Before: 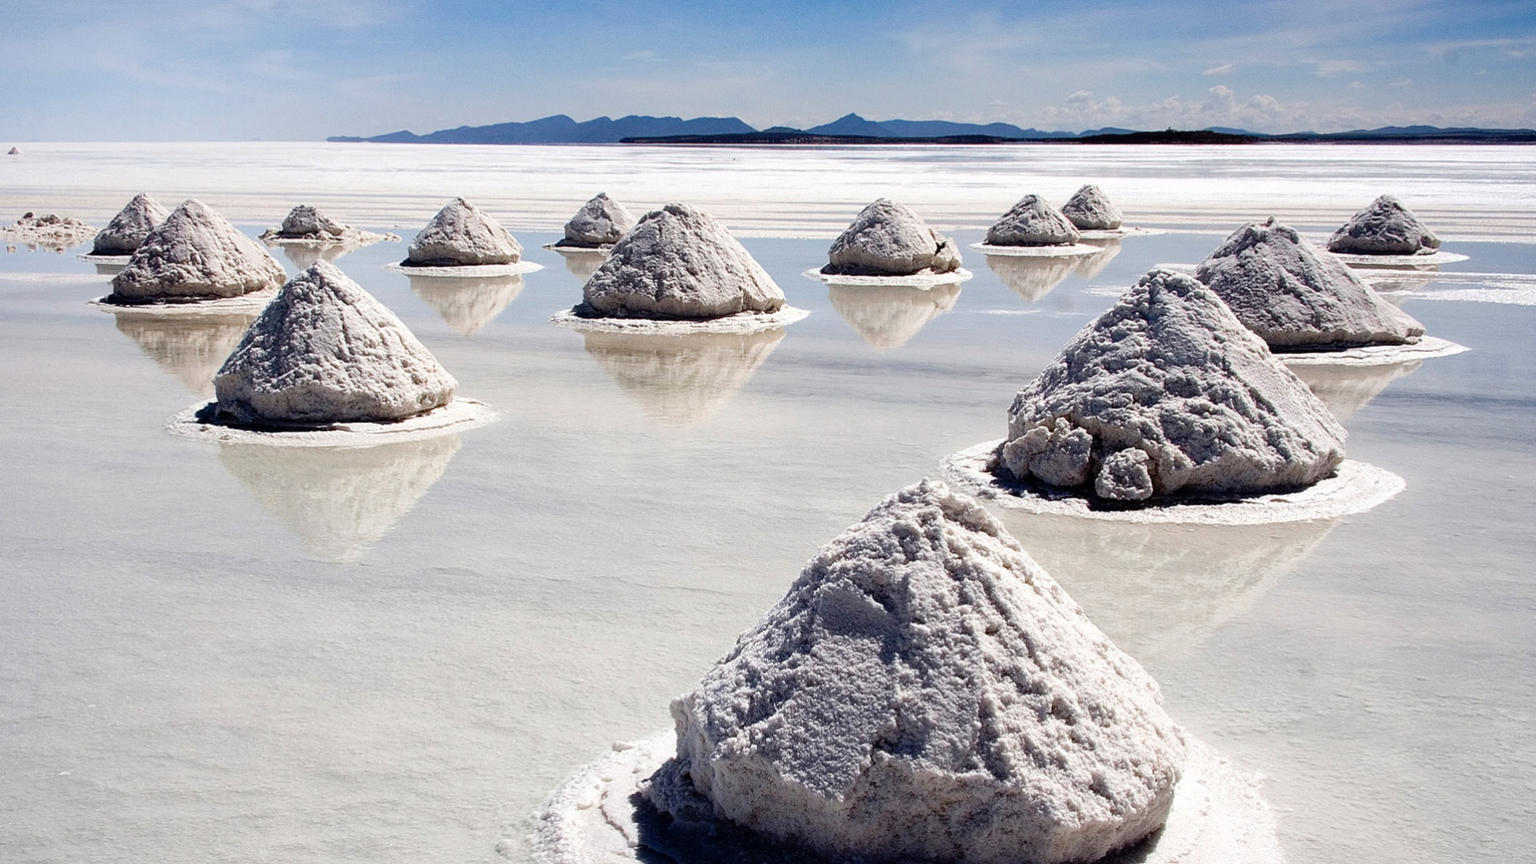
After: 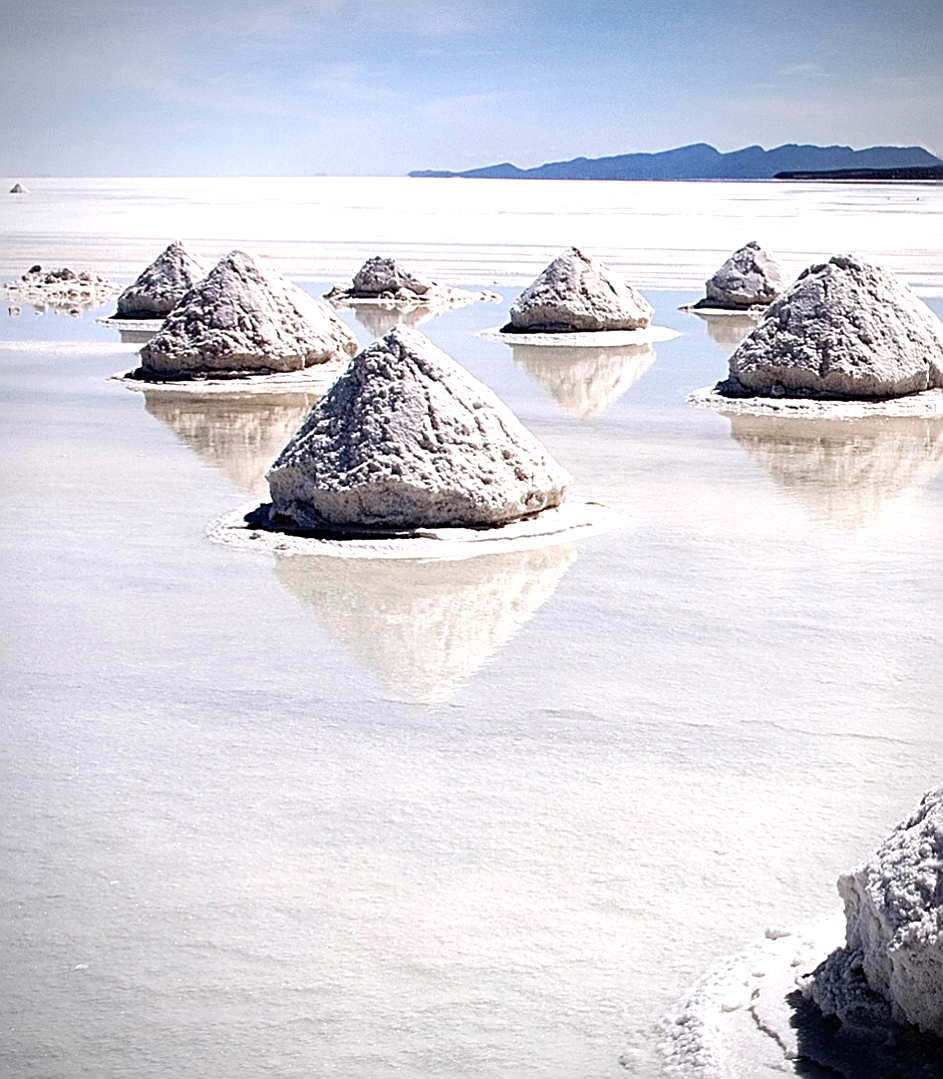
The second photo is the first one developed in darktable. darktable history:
white balance: red 1.009, blue 1.027
exposure: exposure 0.496 EV, compensate highlight preservation false
vignetting: on, module defaults
crop and rotate: left 0%, top 0%, right 50.845%
sharpen: radius 2.584, amount 0.688
